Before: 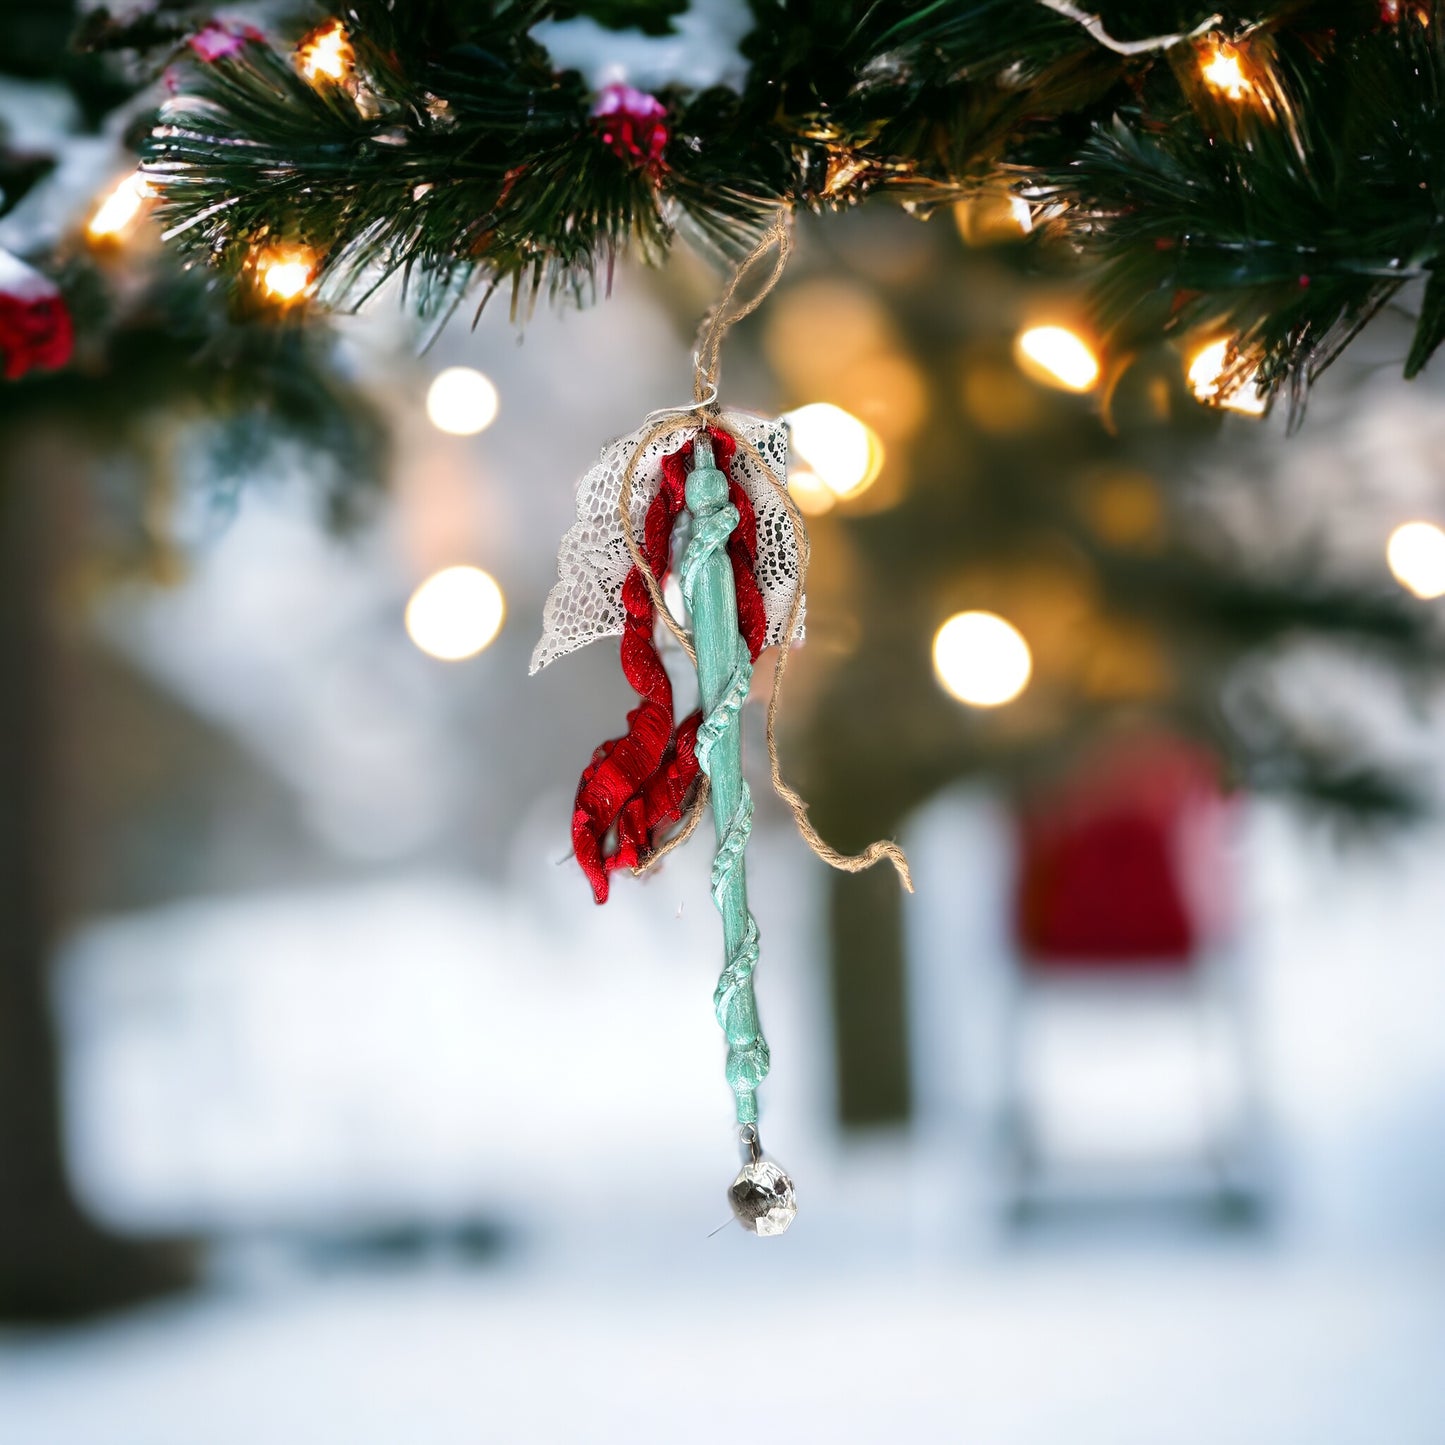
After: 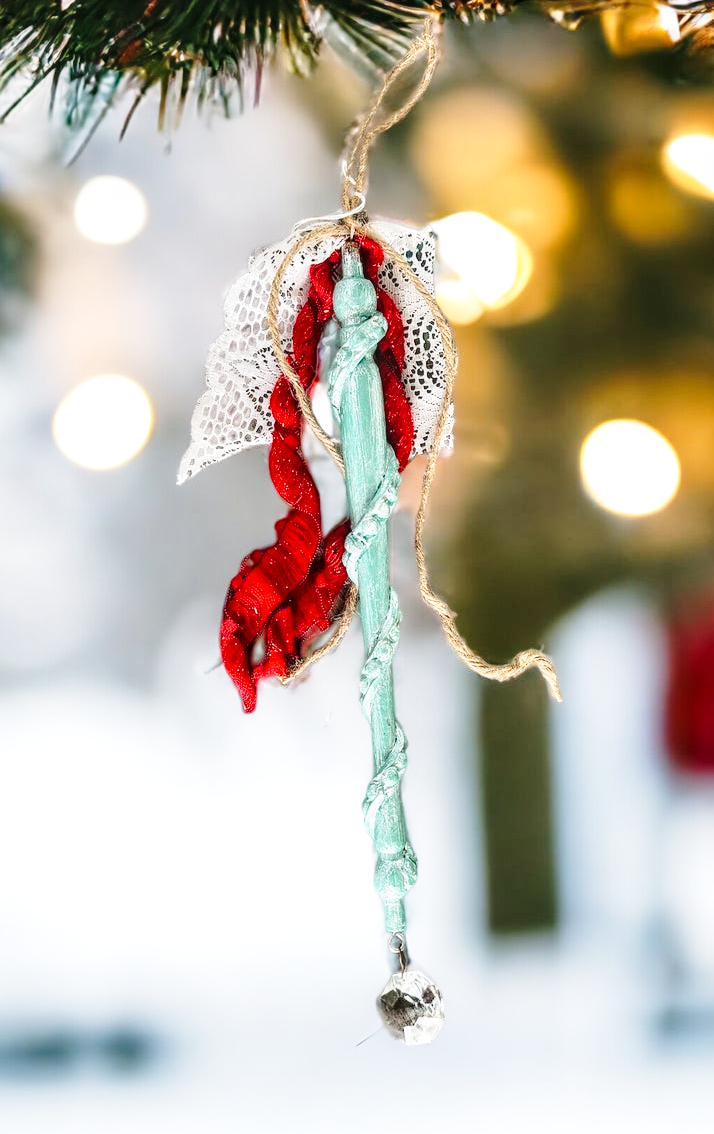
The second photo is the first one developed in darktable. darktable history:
crop and rotate: angle 0.02°, left 24.353%, top 13.219%, right 26.156%, bottom 8.224%
local contrast: on, module defaults
base curve: curves: ch0 [(0, 0) (0.028, 0.03) (0.121, 0.232) (0.46, 0.748) (0.859, 0.968) (1, 1)], preserve colors none
